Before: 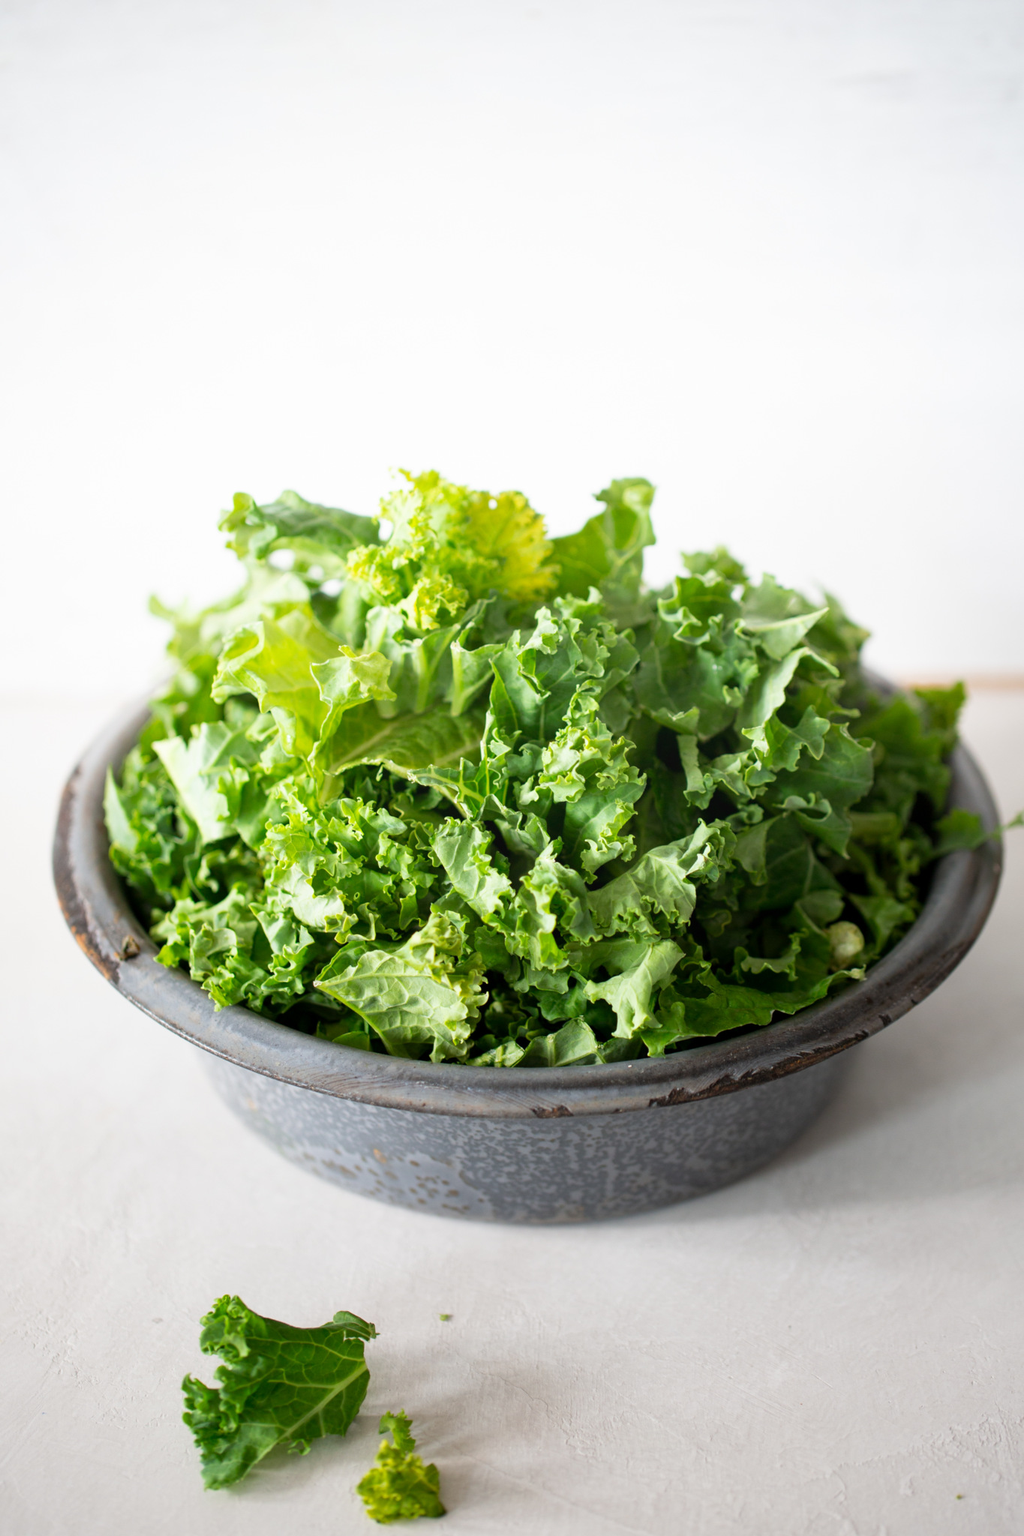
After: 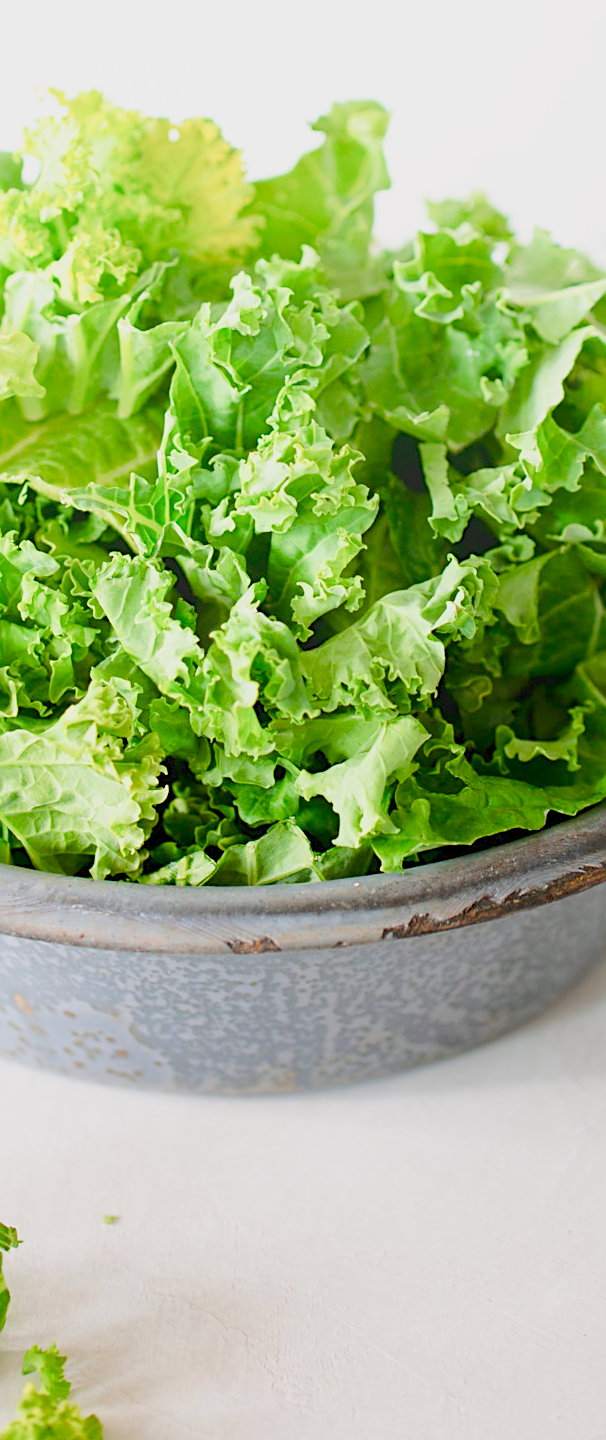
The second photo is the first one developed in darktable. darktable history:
color balance rgb: shadows lift › chroma 1%, shadows lift › hue 113°, highlights gain › chroma 0.2%, highlights gain › hue 333°, perceptual saturation grading › global saturation 20%, perceptual saturation grading › highlights -50%, perceptual saturation grading › shadows 25%, contrast -30%
sharpen: on, module defaults
crop: left 35.432%, top 26.233%, right 20.145%, bottom 3.432%
base curve: curves: ch0 [(0, 0) (0.025, 0.046) (0.112, 0.277) (0.467, 0.74) (0.814, 0.929) (1, 0.942)]
